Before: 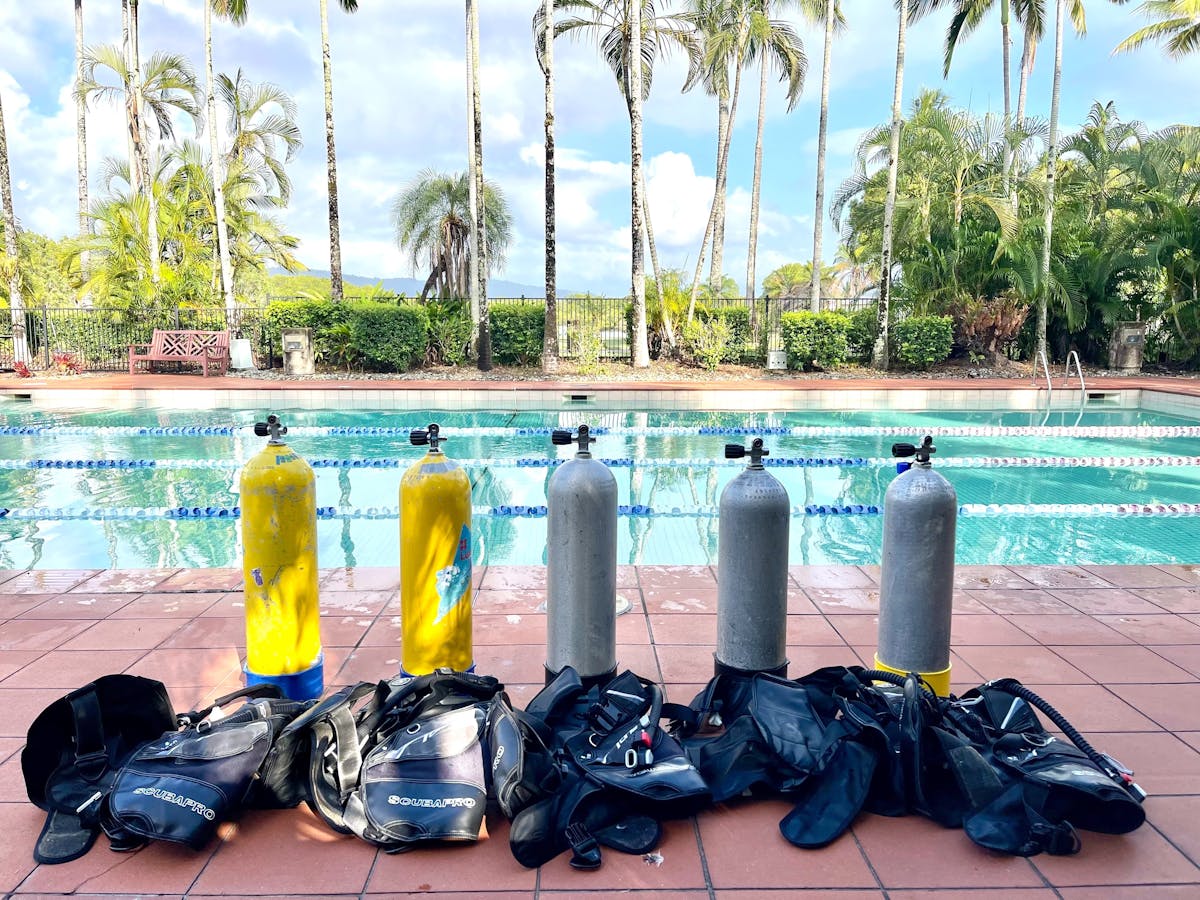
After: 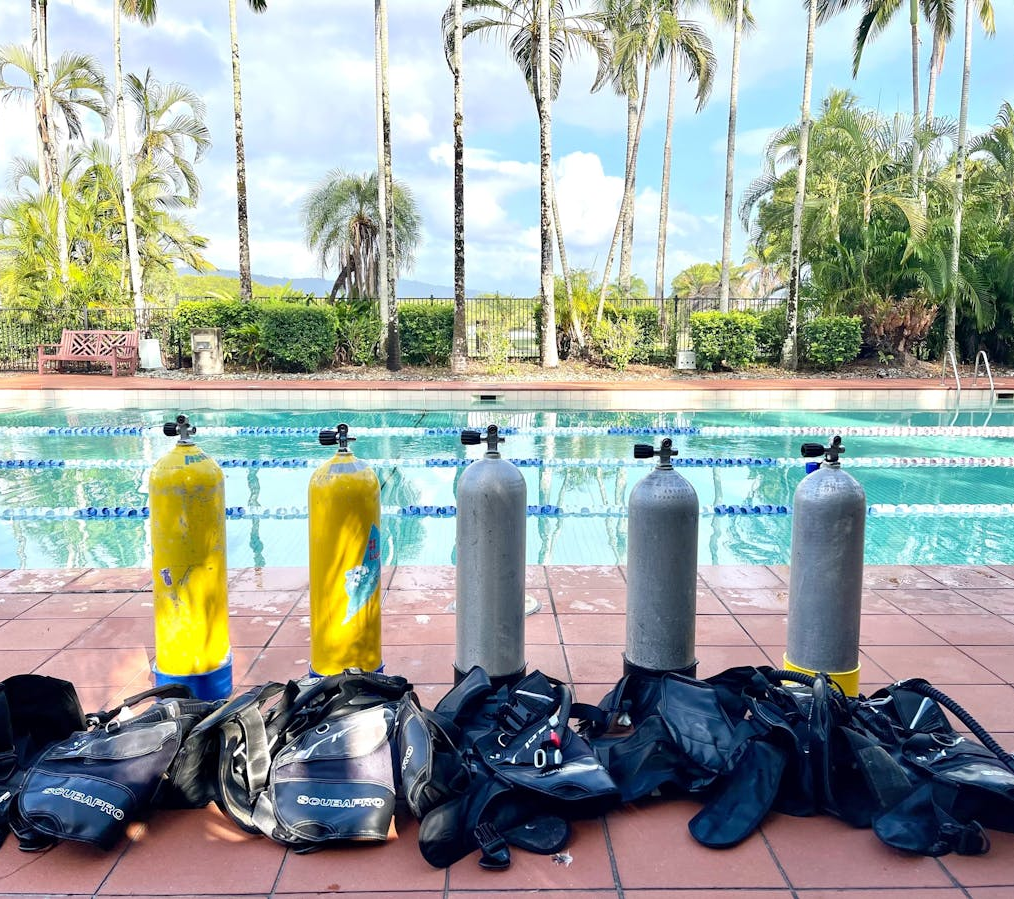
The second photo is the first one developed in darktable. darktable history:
crop: left 7.661%, right 7.831%
